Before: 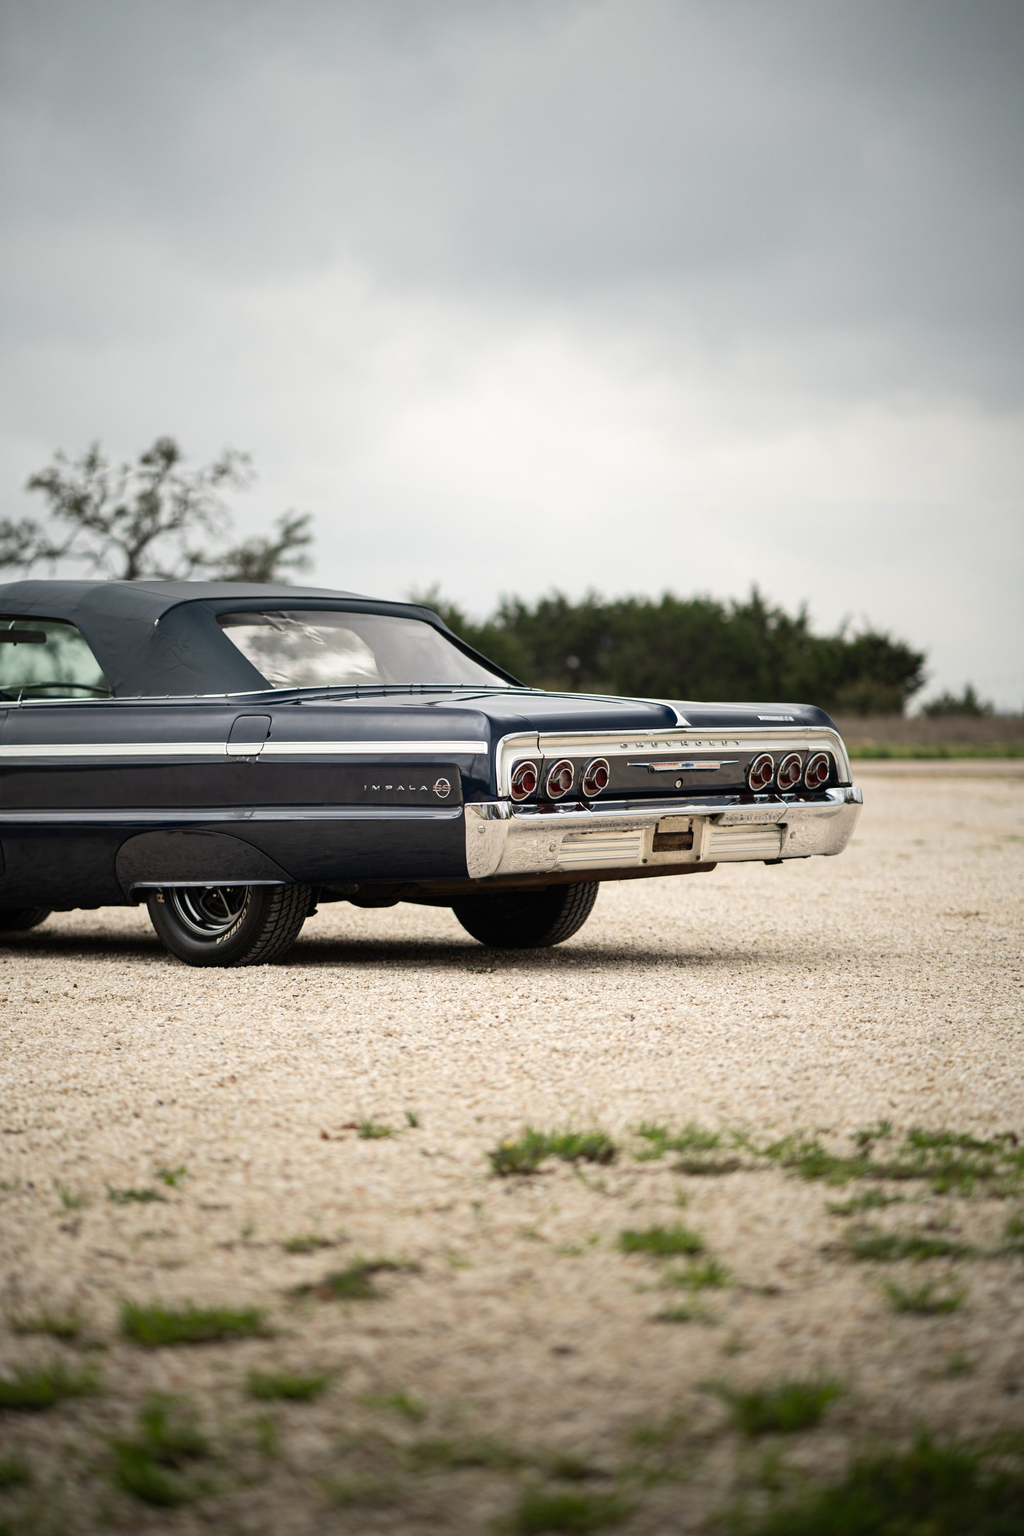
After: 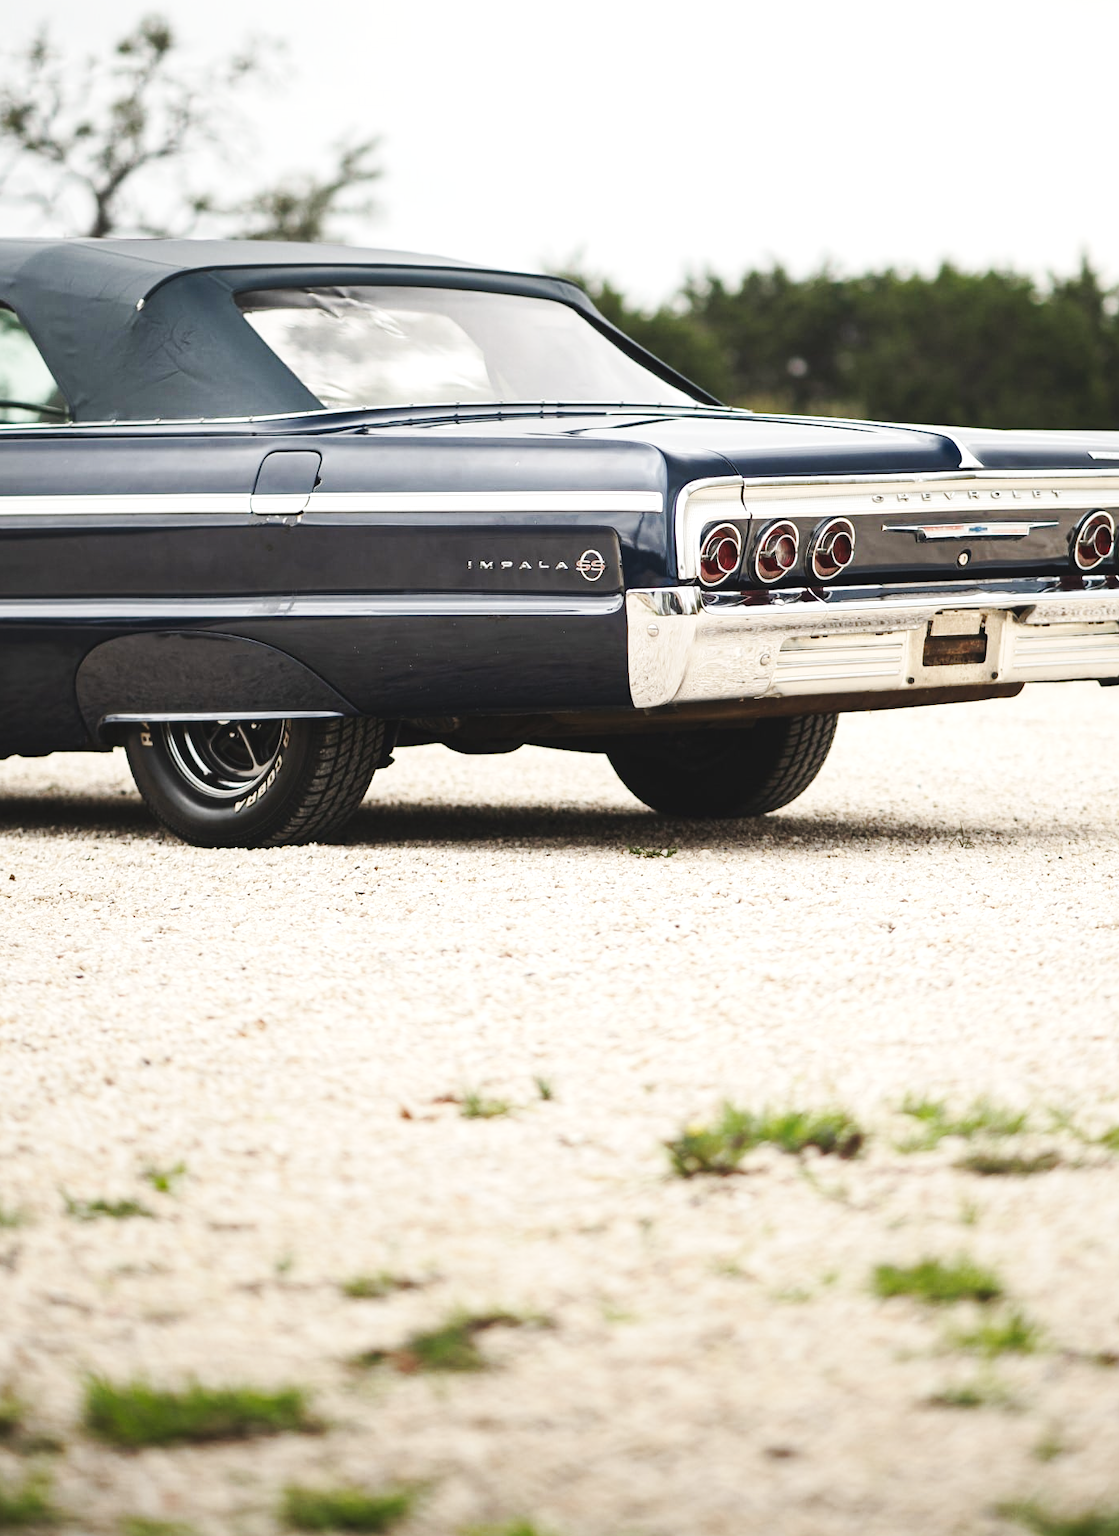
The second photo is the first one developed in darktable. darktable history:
tone equalizer: -8 EV -0.431 EV, -7 EV -0.368 EV, -6 EV -0.313 EV, -5 EV -0.234 EV, -3 EV 0.239 EV, -2 EV 0.317 EV, -1 EV 0.393 EV, +0 EV 0.415 EV, edges refinement/feathering 500, mask exposure compensation -1.57 EV, preserve details no
crop: left 6.643%, top 27.977%, right 24.051%, bottom 8.593%
base curve: curves: ch0 [(0, 0.007) (0.028, 0.063) (0.121, 0.311) (0.46, 0.743) (0.859, 0.957) (1, 1)], preserve colors none
